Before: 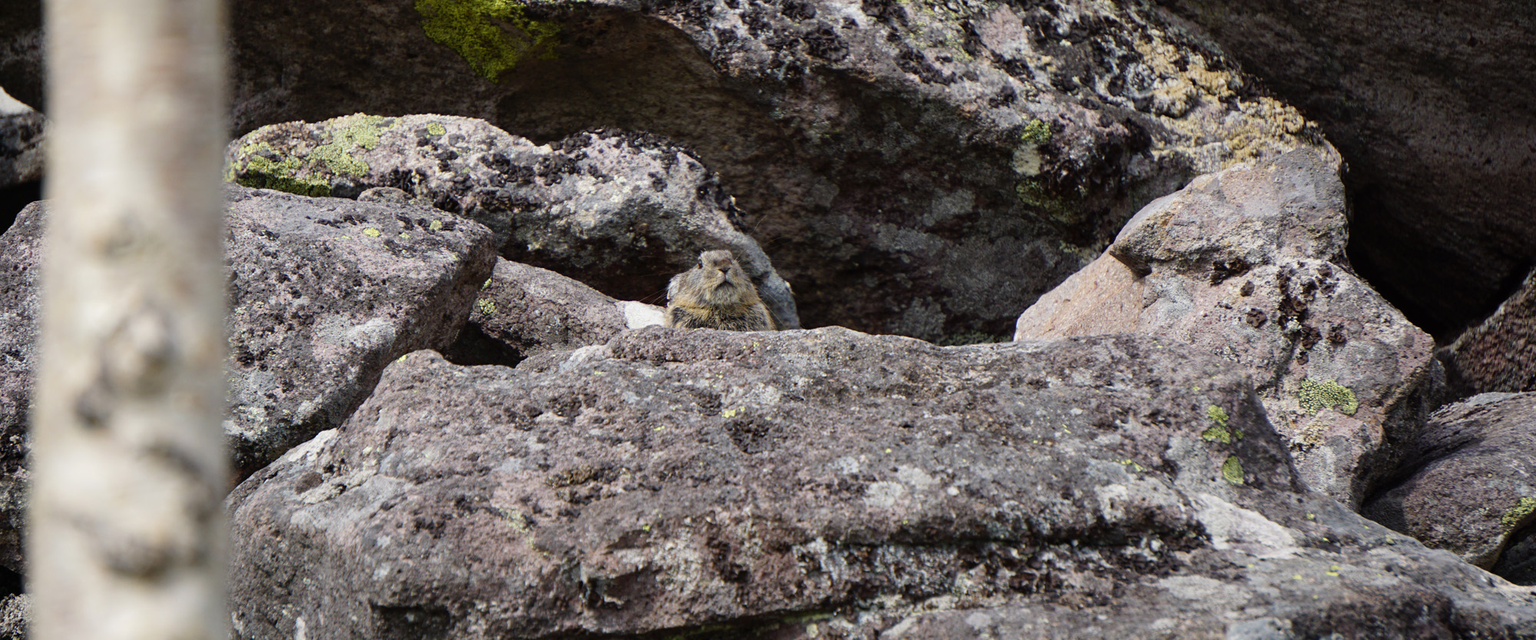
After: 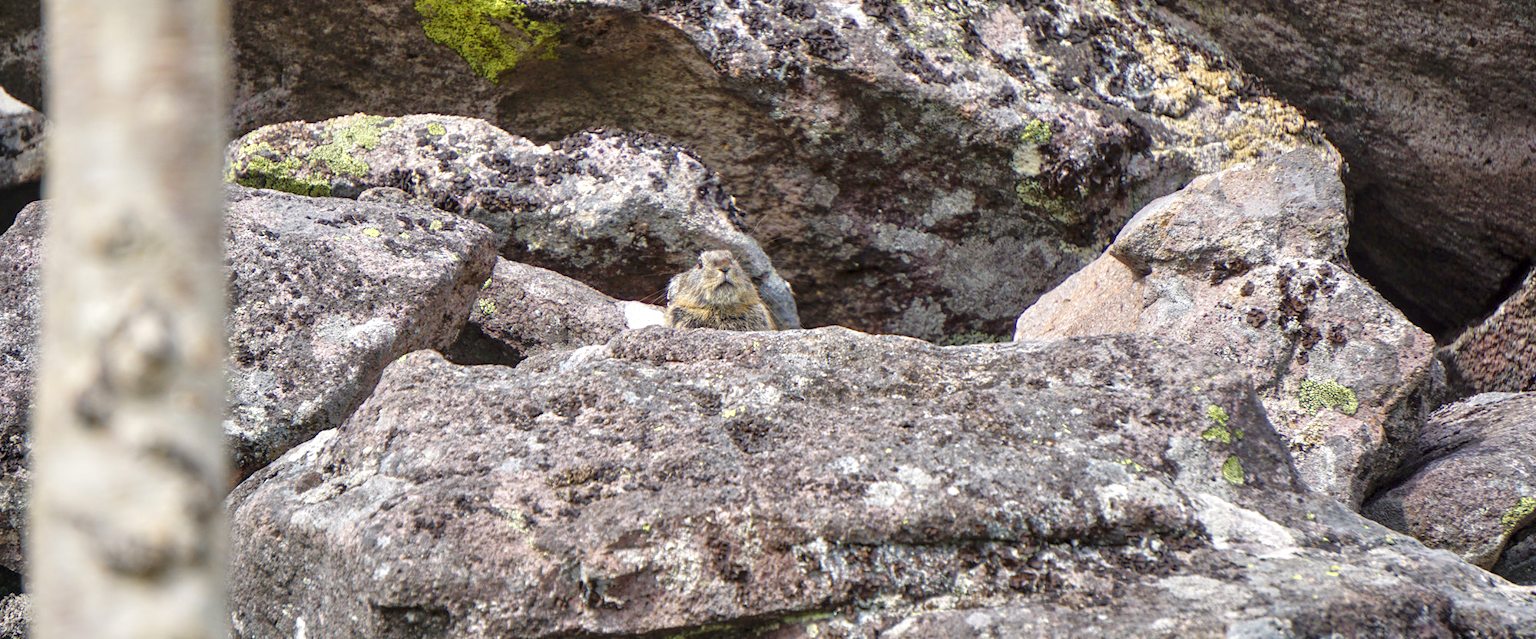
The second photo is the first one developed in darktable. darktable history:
local contrast: on, module defaults
tone equalizer: -8 EV 2 EV, -7 EV 2 EV, -6 EV 2 EV, -5 EV 2 EV, -4 EV 2 EV, -3 EV 1.5 EV, -2 EV 1 EV, -1 EV 0.5 EV
